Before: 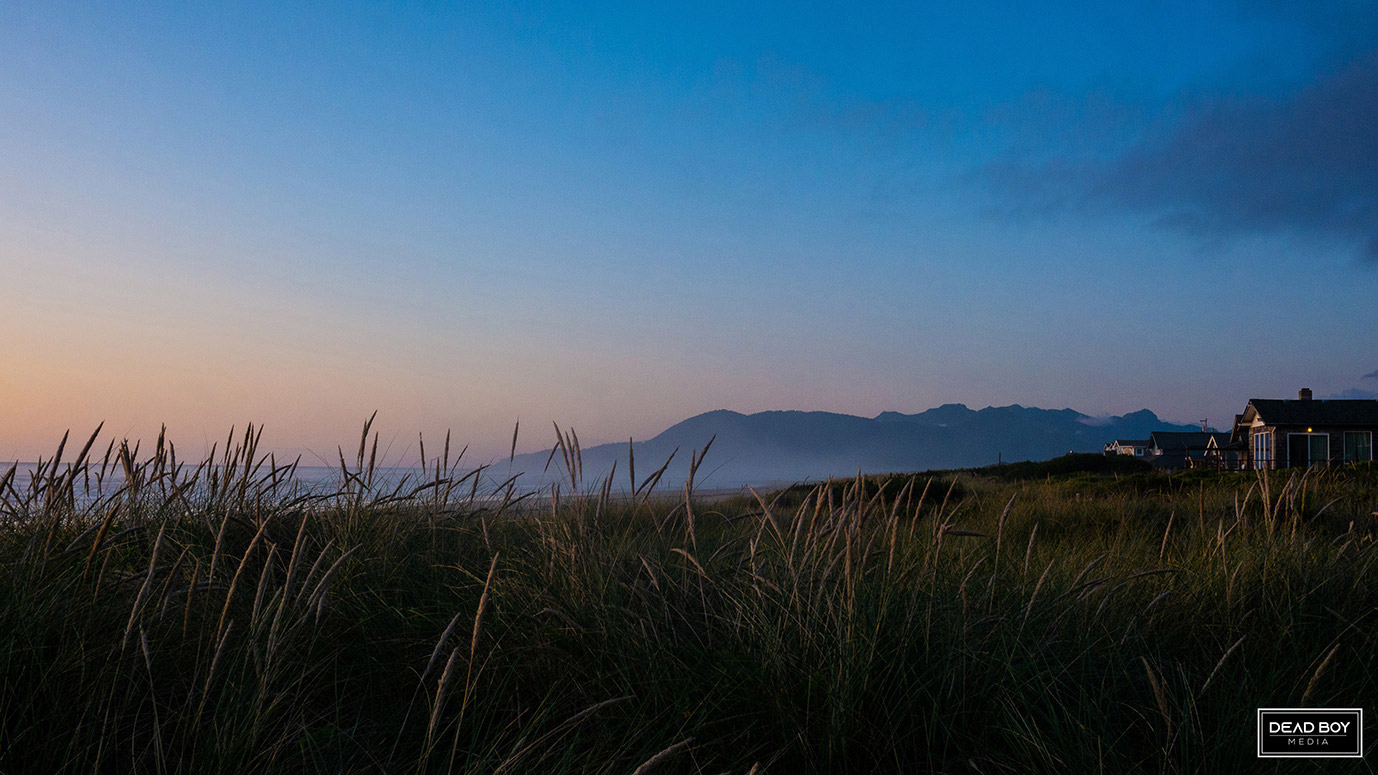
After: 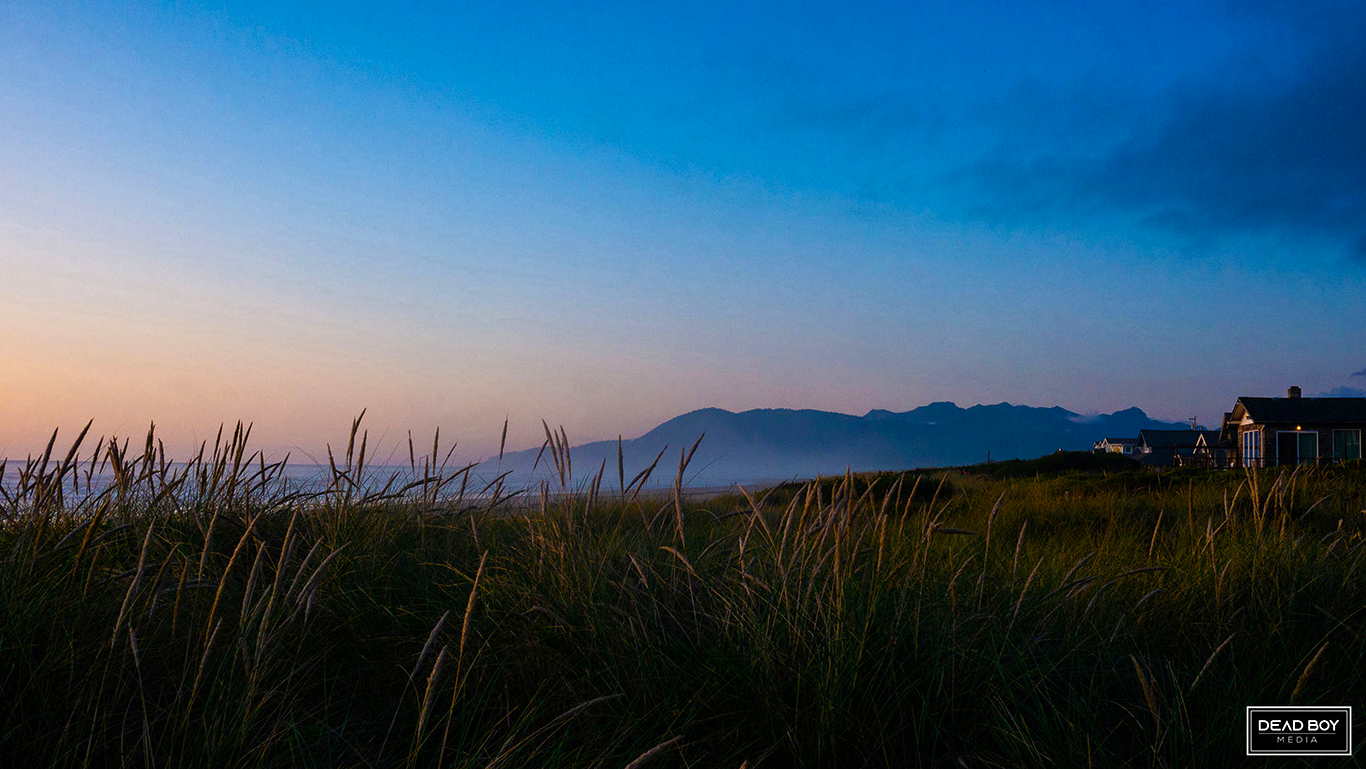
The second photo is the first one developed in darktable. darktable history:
crop and rotate: left 0.83%, top 0.346%, bottom 0.344%
color balance rgb: perceptual saturation grading › global saturation 14.305%, perceptual saturation grading › highlights -30.503%, perceptual saturation grading › shadows 51.459%, perceptual brilliance grading › highlights 11.133%, perceptual brilliance grading › shadows -10.893%, global vibrance 25.397%
tone equalizer: on, module defaults
